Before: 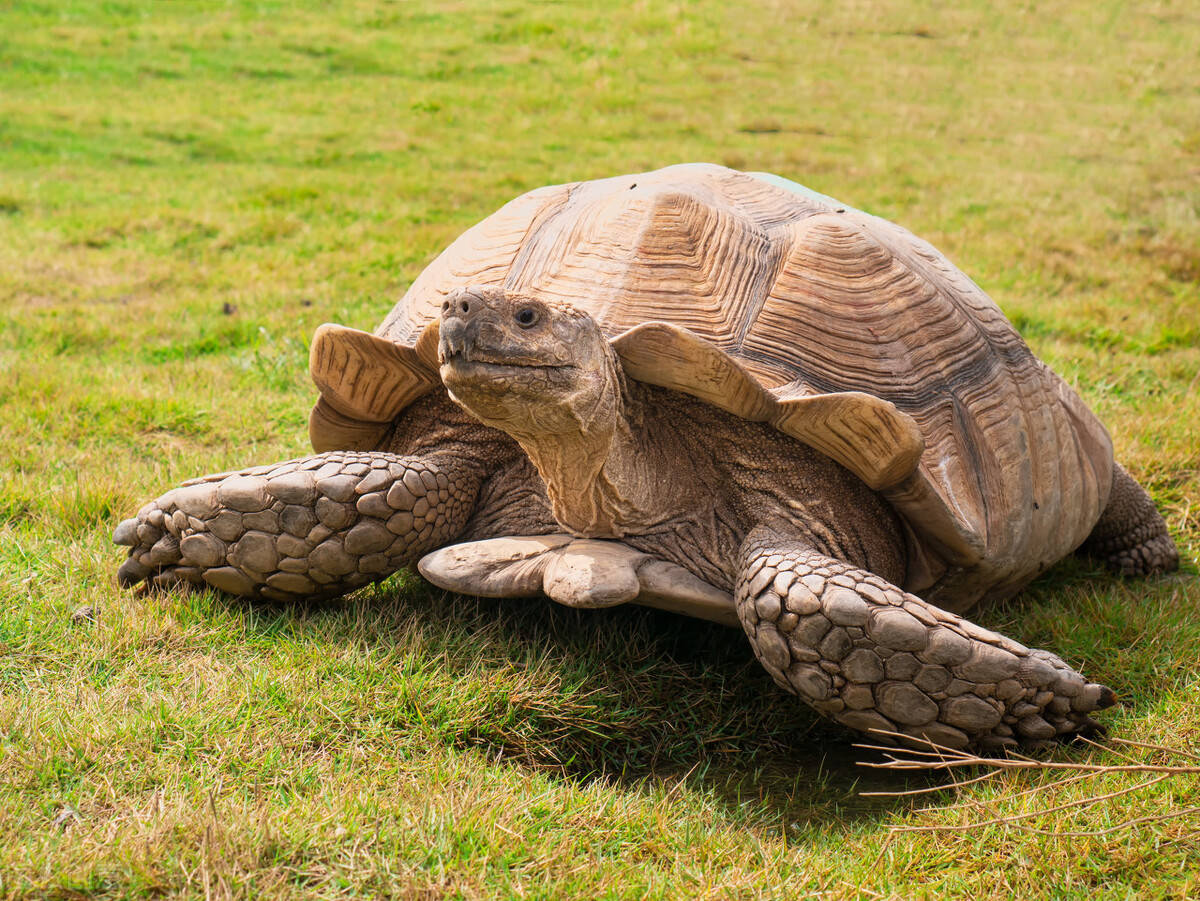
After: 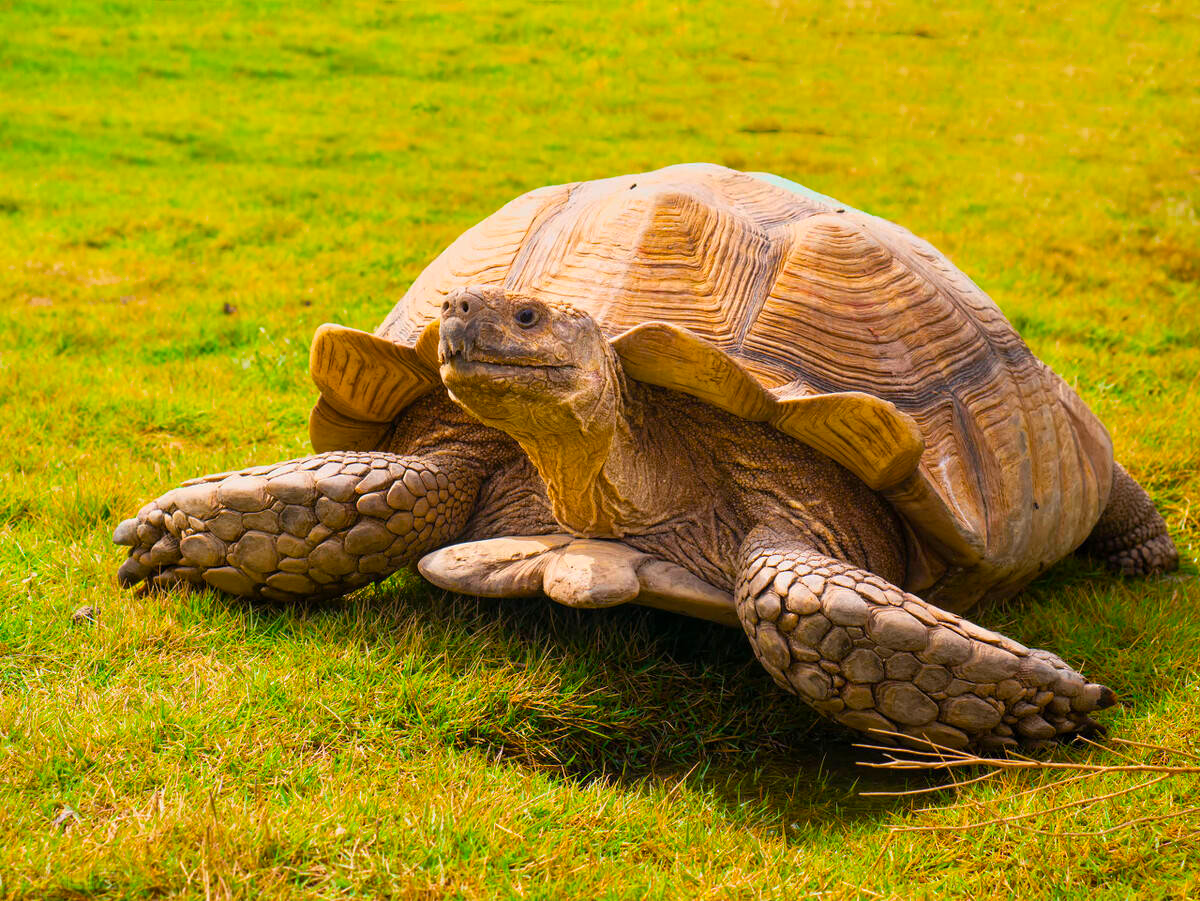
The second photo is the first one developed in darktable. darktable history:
color balance rgb: shadows lift › chroma 3.118%, shadows lift › hue 278.99°, power › hue 171.4°, linear chroma grading › global chroma 14.989%, perceptual saturation grading › global saturation 19.519%, global vibrance 45.597%
